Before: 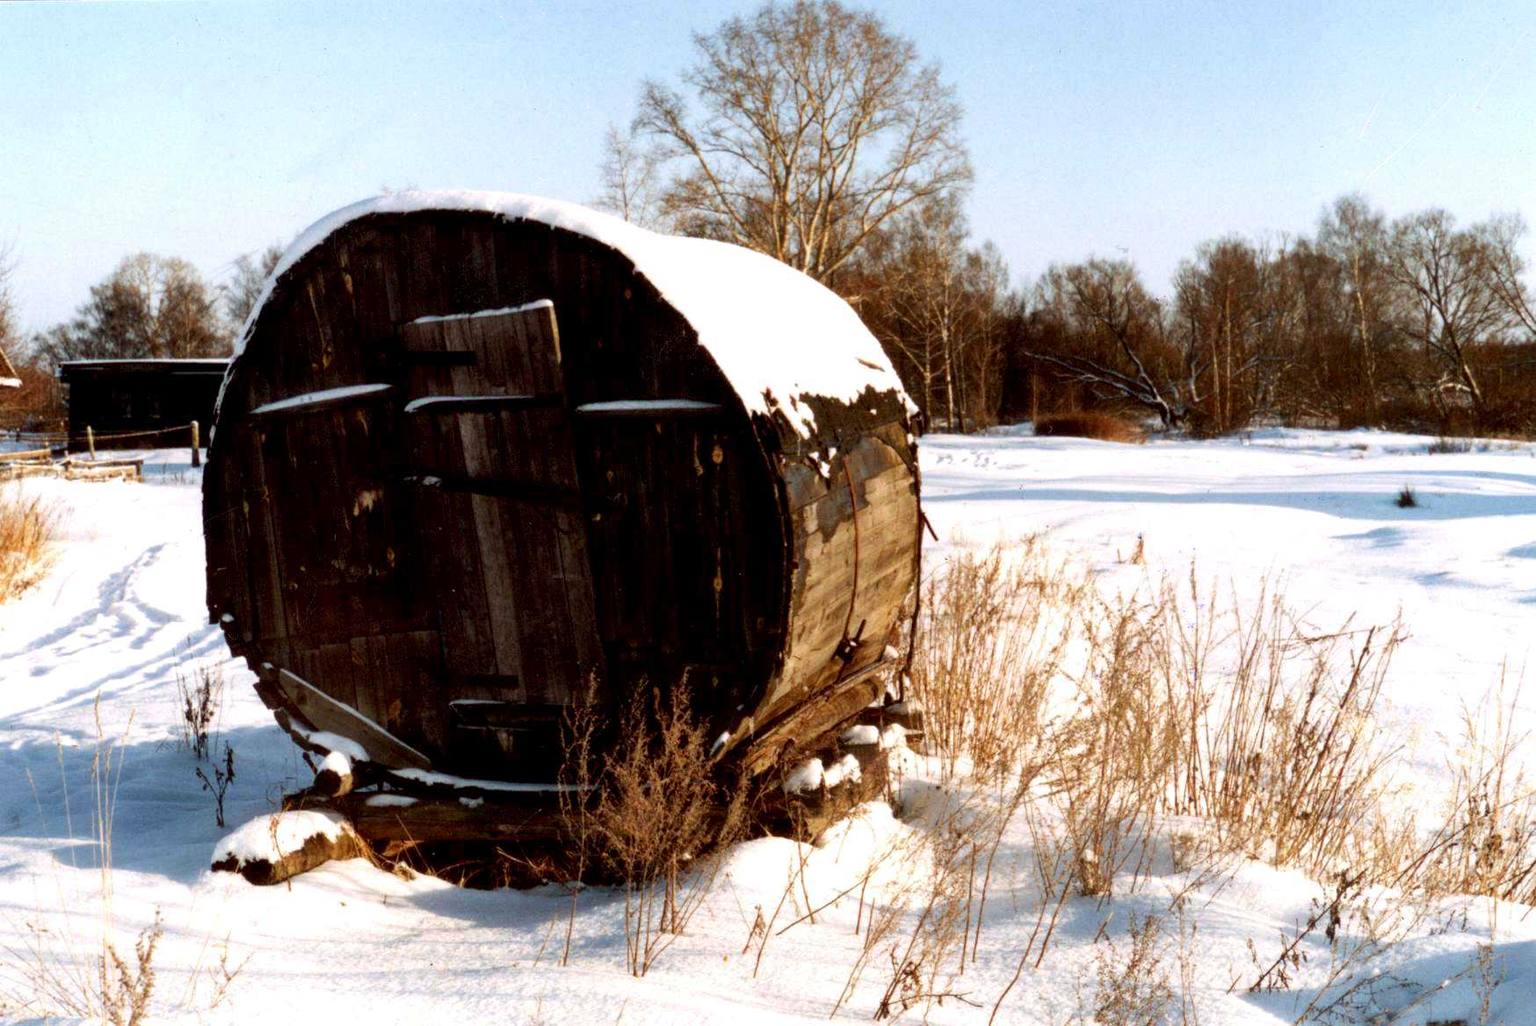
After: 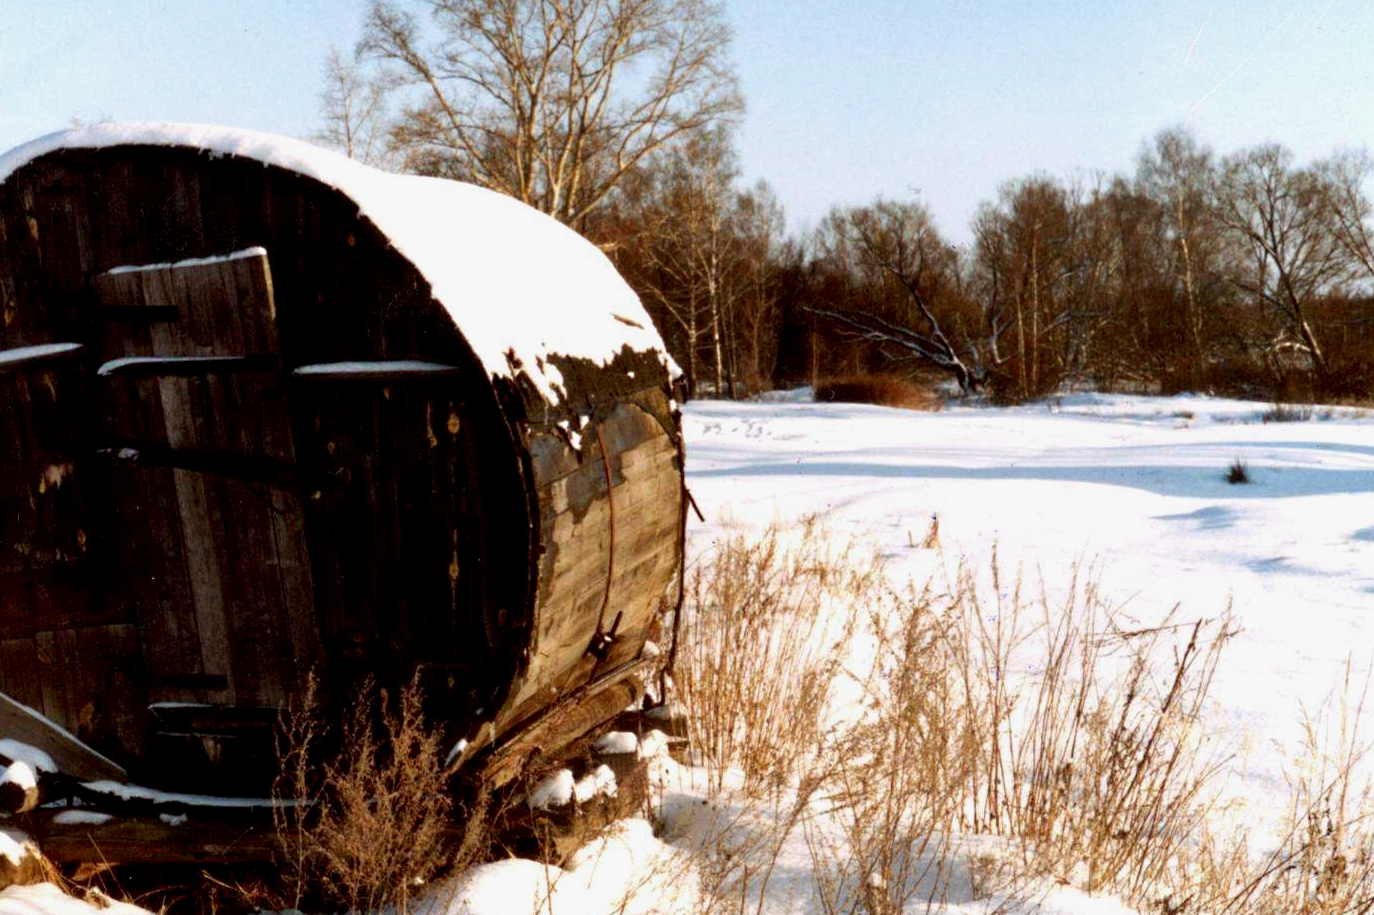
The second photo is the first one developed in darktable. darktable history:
sharpen: radius 5.363, amount 0.312, threshold 26.551
exposure: black level correction 0.002, exposure -0.104 EV, compensate highlight preservation false
crop and rotate: left 20.877%, top 8.068%, right 0.488%, bottom 13.591%
